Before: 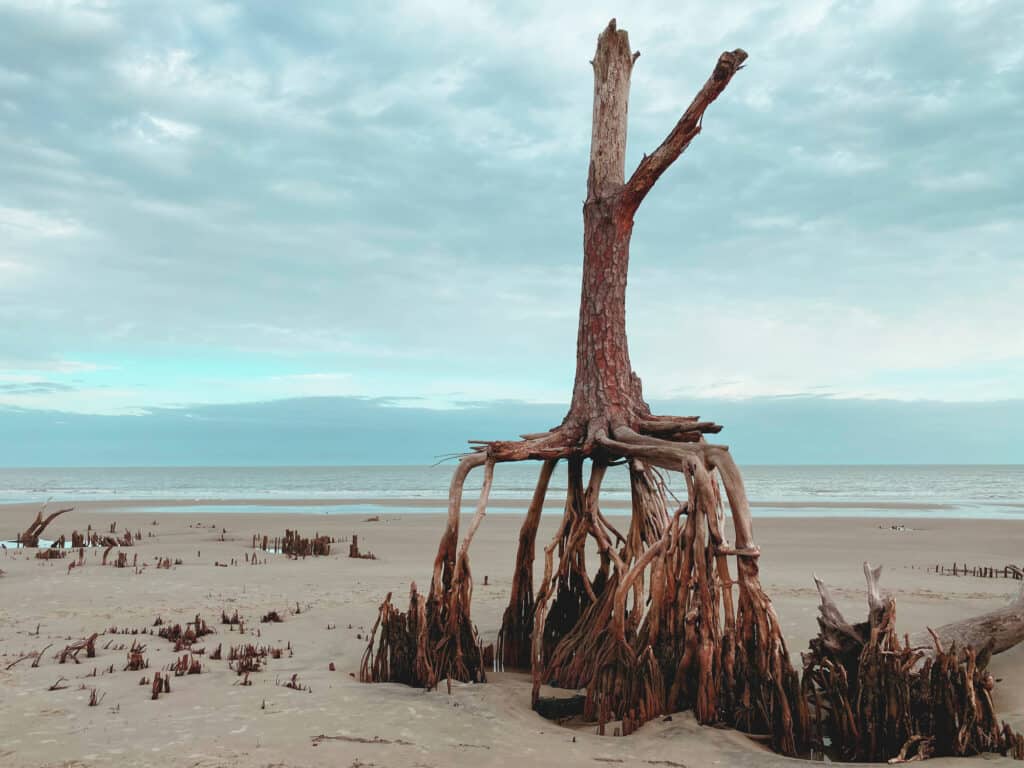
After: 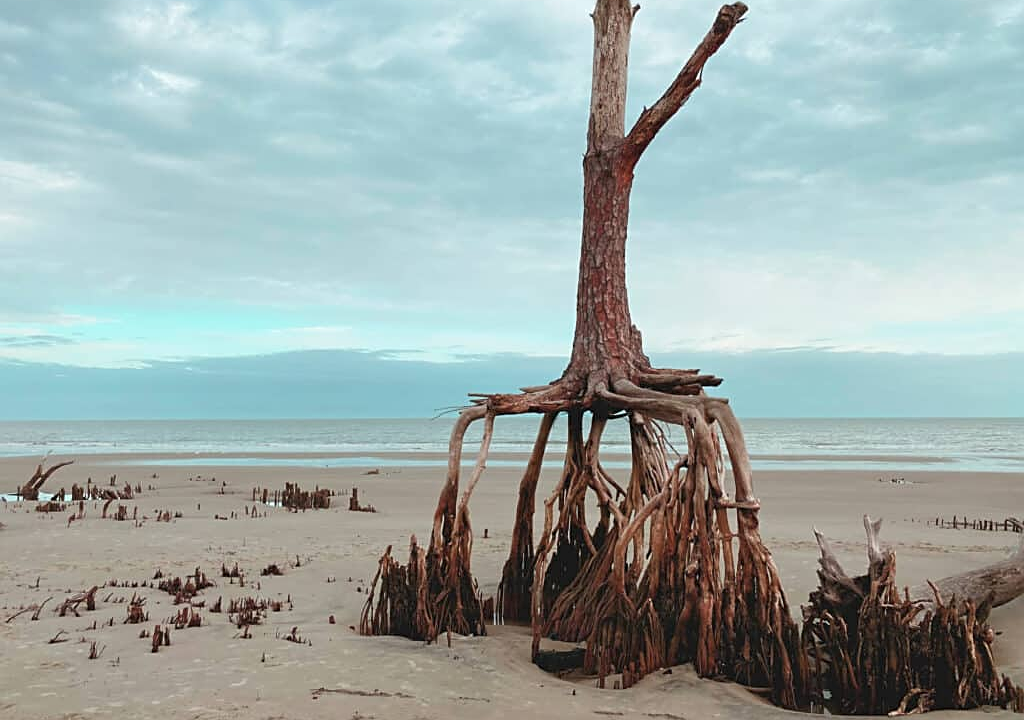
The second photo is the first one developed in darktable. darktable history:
sharpen: on, module defaults
crop and rotate: top 6.25%
